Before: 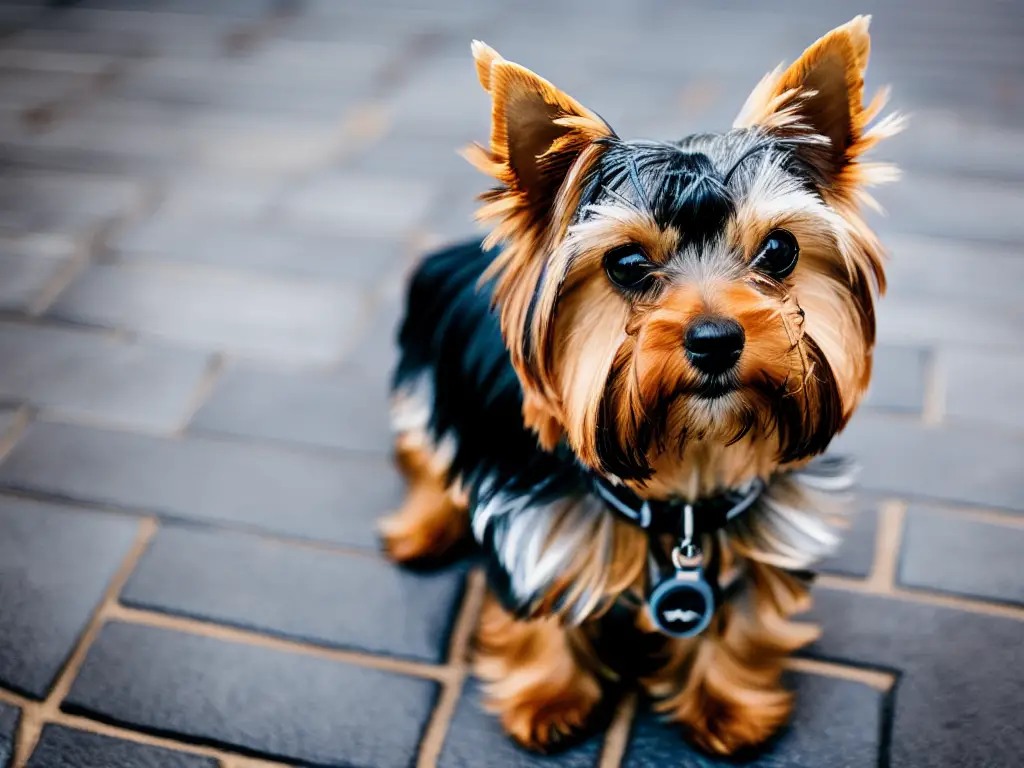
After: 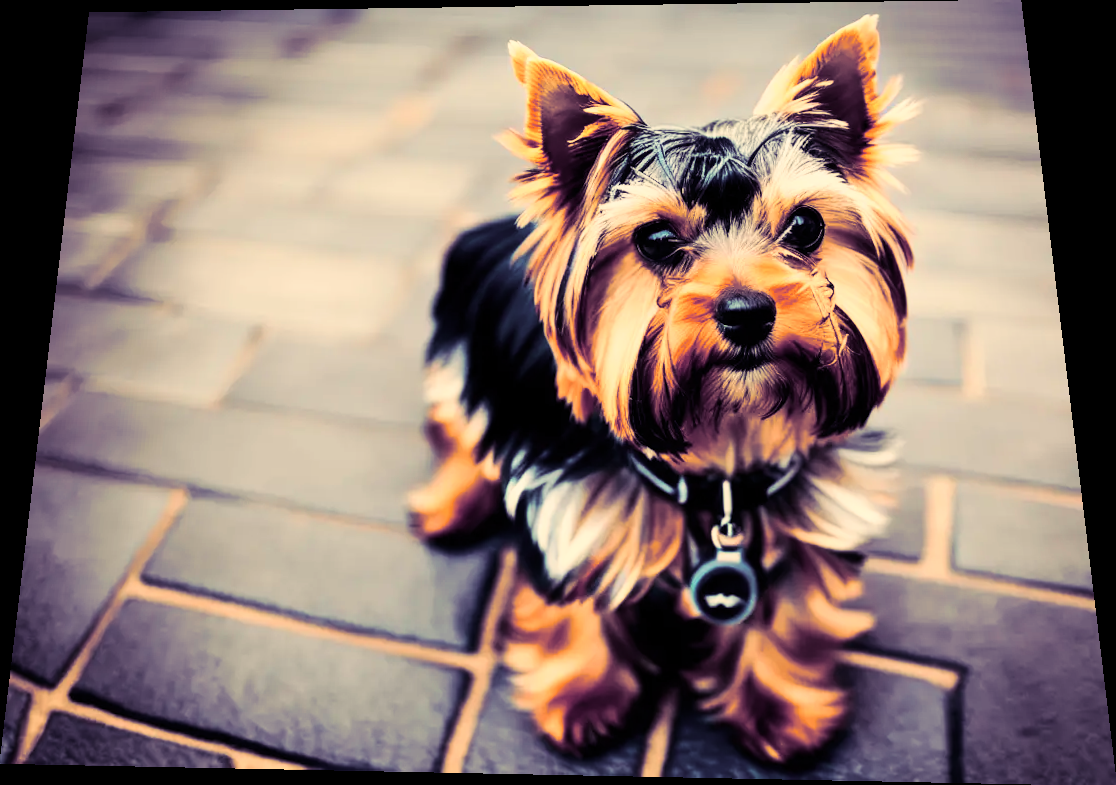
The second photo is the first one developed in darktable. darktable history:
velvia: strength 15%
white balance: red 1.123, blue 0.83
contrast brightness saturation: contrast 0.24, brightness 0.09
rotate and perspective: rotation 0.128°, lens shift (vertical) -0.181, lens shift (horizontal) -0.044, shear 0.001, automatic cropping off
split-toning: shadows › hue 255.6°, shadows › saturation 0.66, highlights › hue 43.2°, highlights › saturation 0.68, balance -50.1
